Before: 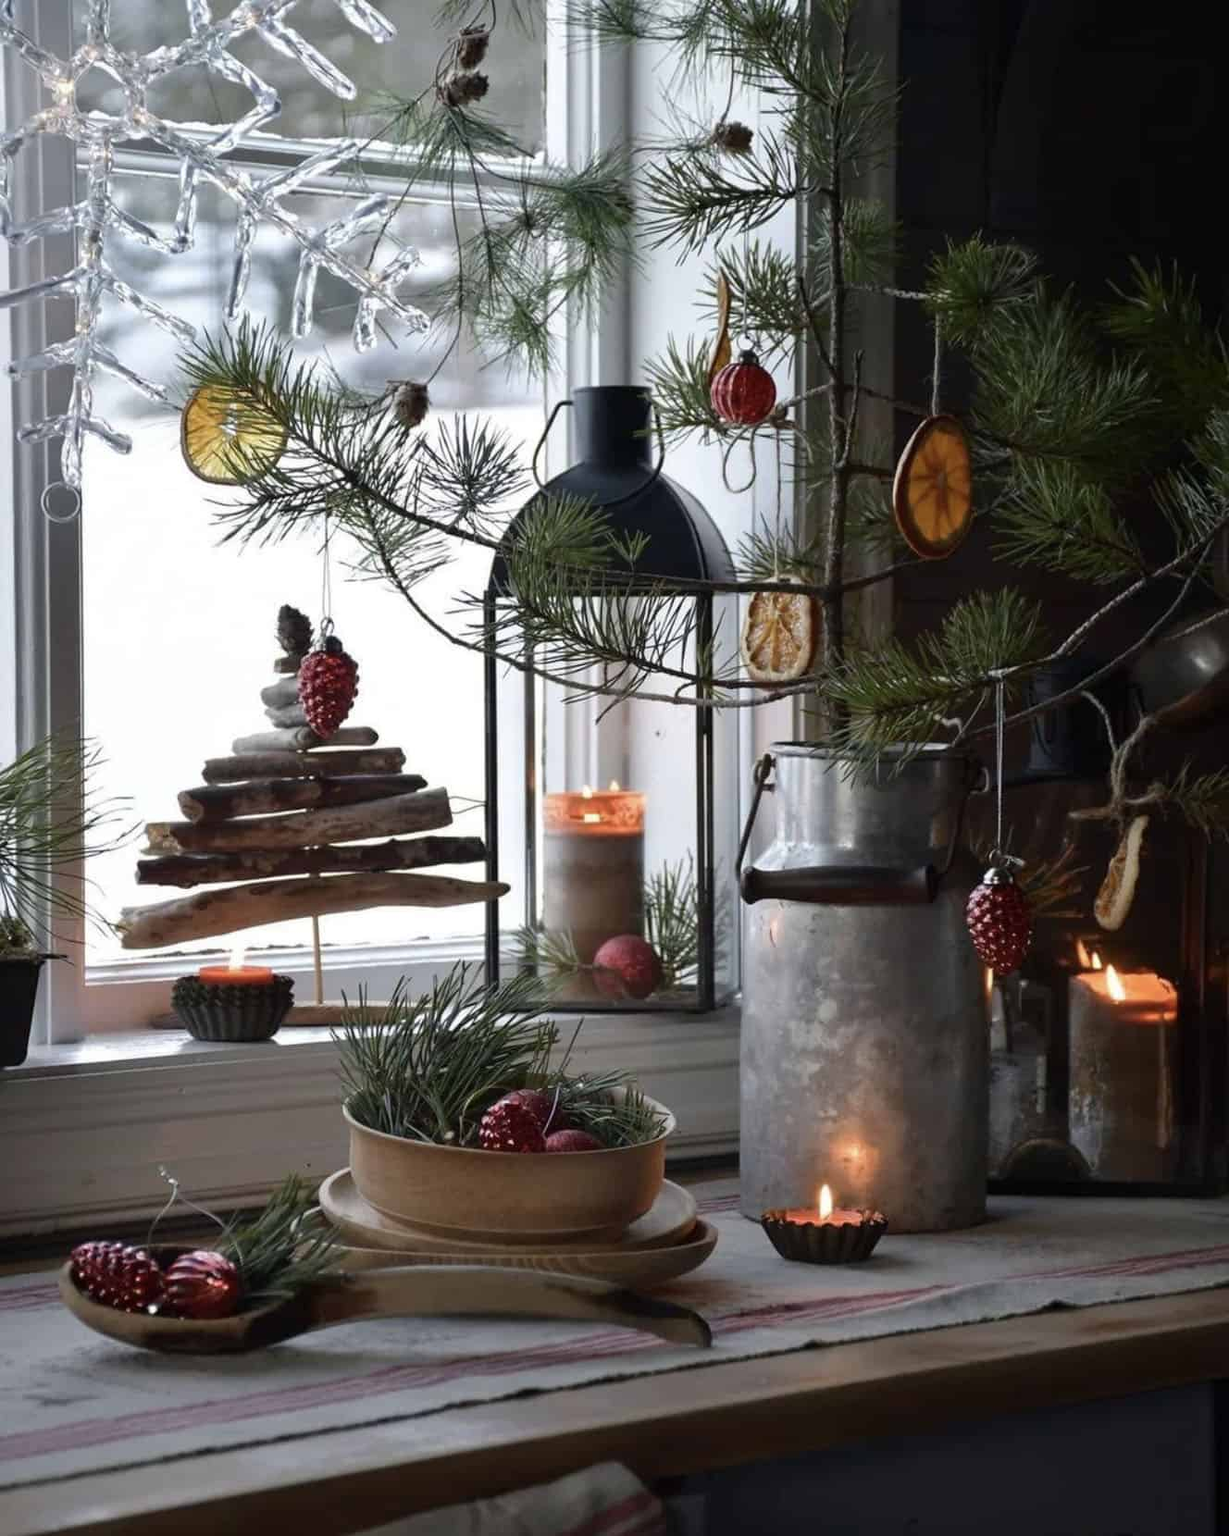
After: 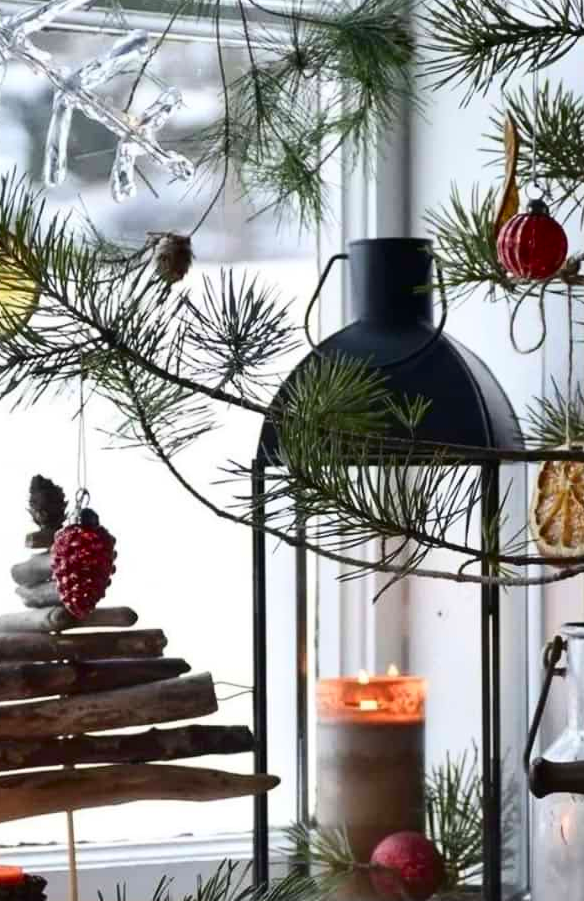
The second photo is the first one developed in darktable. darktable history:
crop: left 20.425%, top 10.785%, right 35.578%, bottom 34.897%
contrast brightness saturation: contrast 0.183, saturation 0.303
color correction: highlights a* -0.159, highlights b* 0.12
